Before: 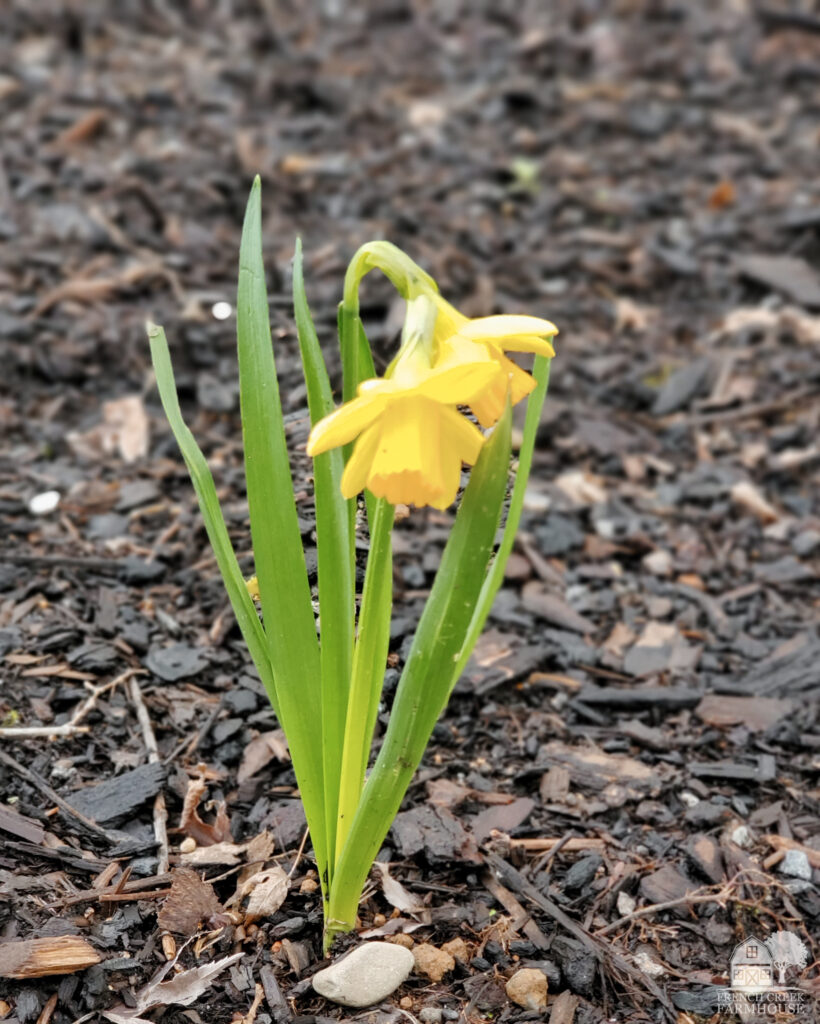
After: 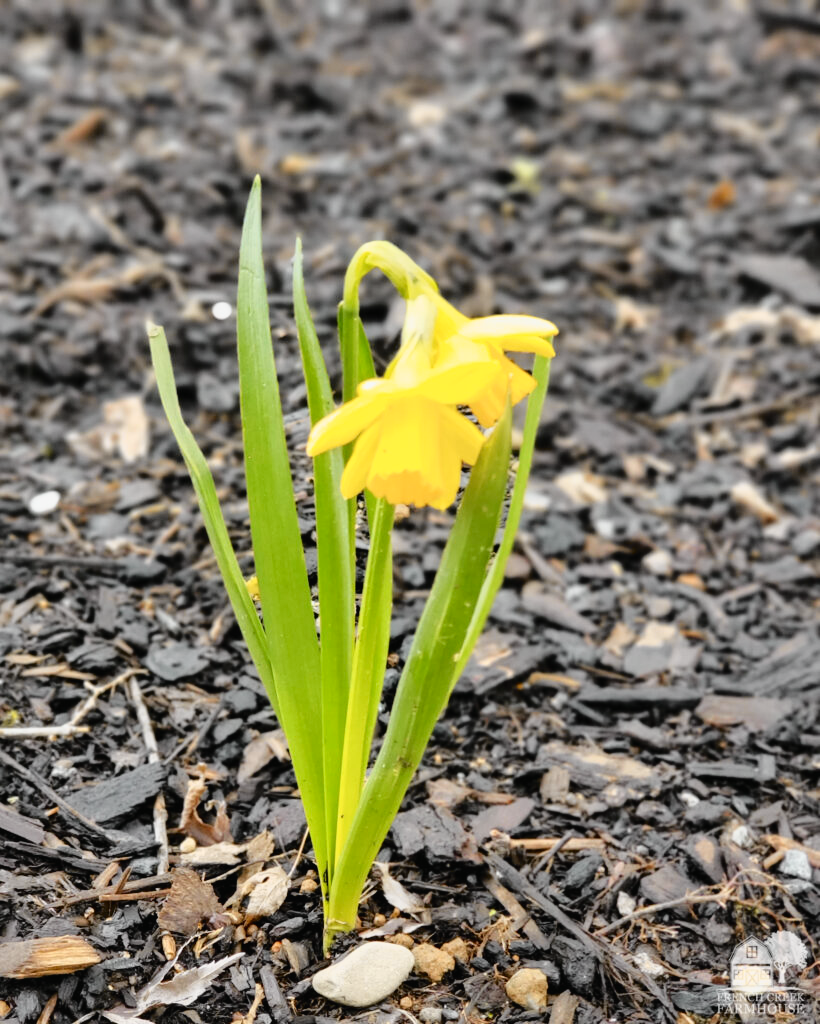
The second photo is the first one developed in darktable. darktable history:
tone curve: curves: ch0 [(0, 0.013) (0.129, 0.1) (0.327, 0.382) (0.489, 0.573) (0.66, 0.748) (0.858, 0.926) (1, 0.977)]; ch1 [(0, 0) (0.353, 0.344) (0.45, 0.46) (0.498, 0.498) (0.521, 0.512) (0.563, 0.559) (0.592, 0.585) (0.647, 0.68) (1, 1)]; ch2 [(0, 0) (0.333, 0.346) (0.375, 0.375) (0.427, 0.44) (0.476, 0.492) (0.511, 0.508) (0.528, 0.533) (0.579, 0.61) (0.612, 0.644) (0.66, 0.715) (1, 1)], color space Lab, independent channels, preserve colors none
